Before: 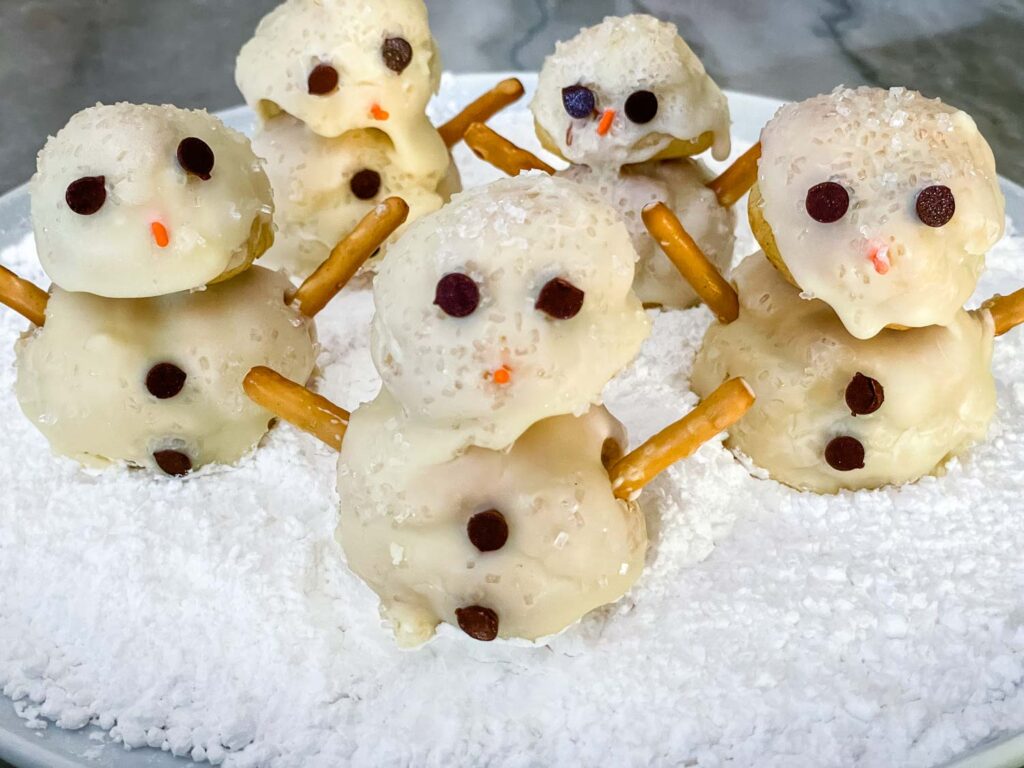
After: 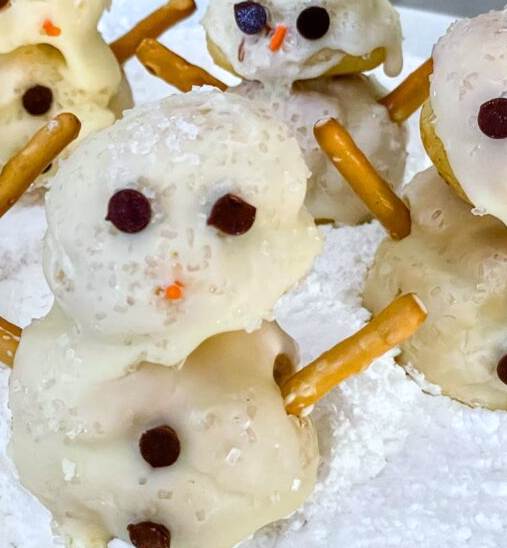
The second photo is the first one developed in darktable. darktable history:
crop: left 32.075%, top 10.976%, right 18.355%, bottom 17.596%
white balance: red 0.967, blue 1.049
